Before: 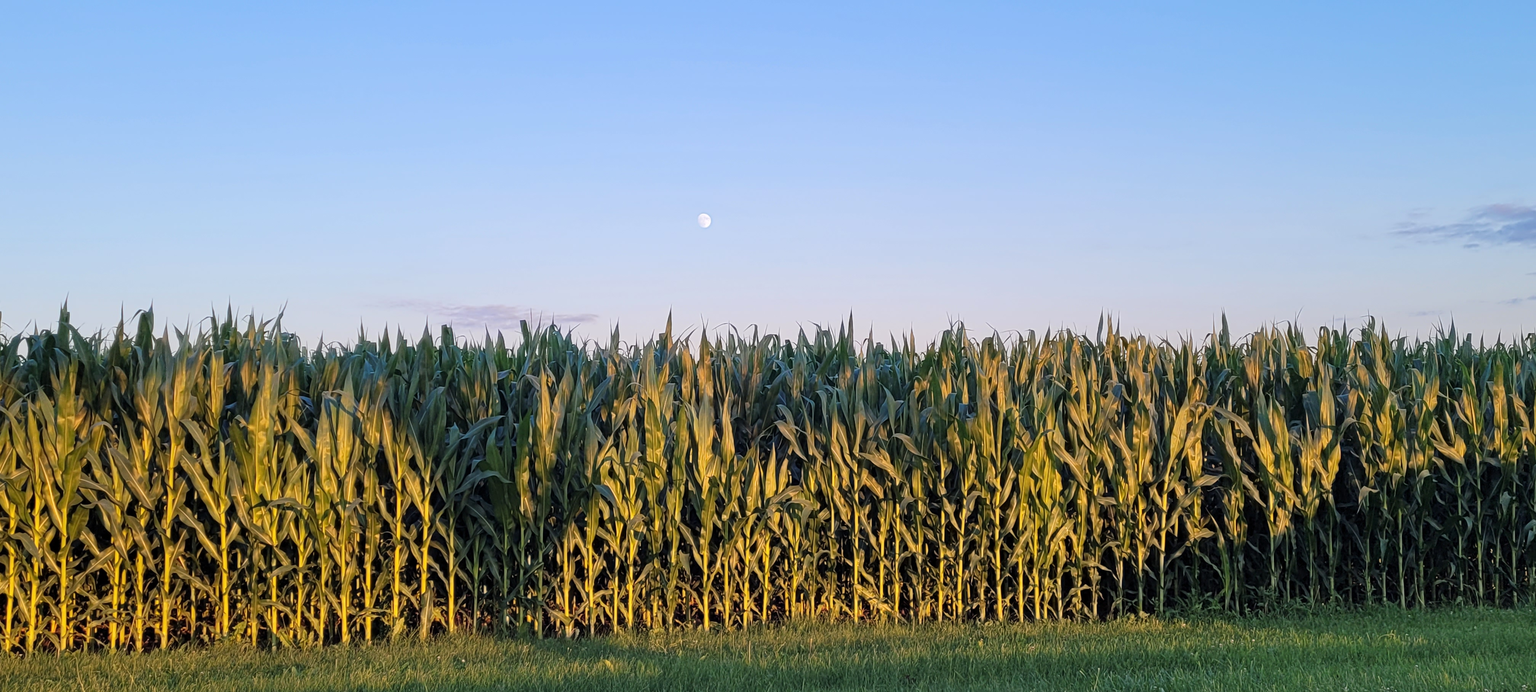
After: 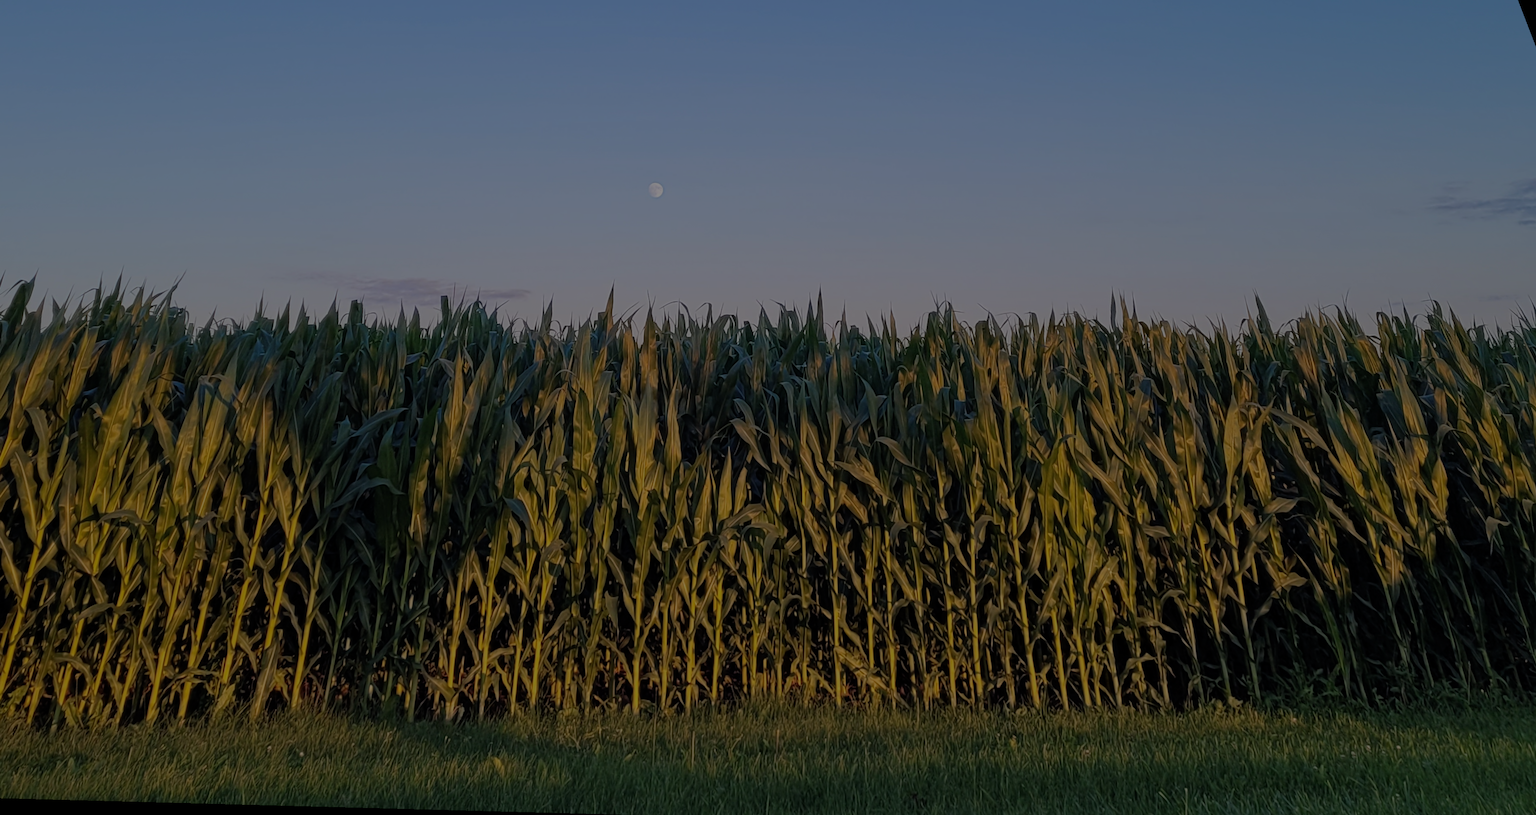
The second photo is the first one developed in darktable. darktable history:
exposure: exposure -2.002 EV, compensate highlight preservation false
rotate and perspective: rotation 0.72°, lens shift (vertical) -0.352, lens shift (horizontal) -0.051, crop left 0.152, crop right 0.859, crop top 0.019, crop bottom 0.964
